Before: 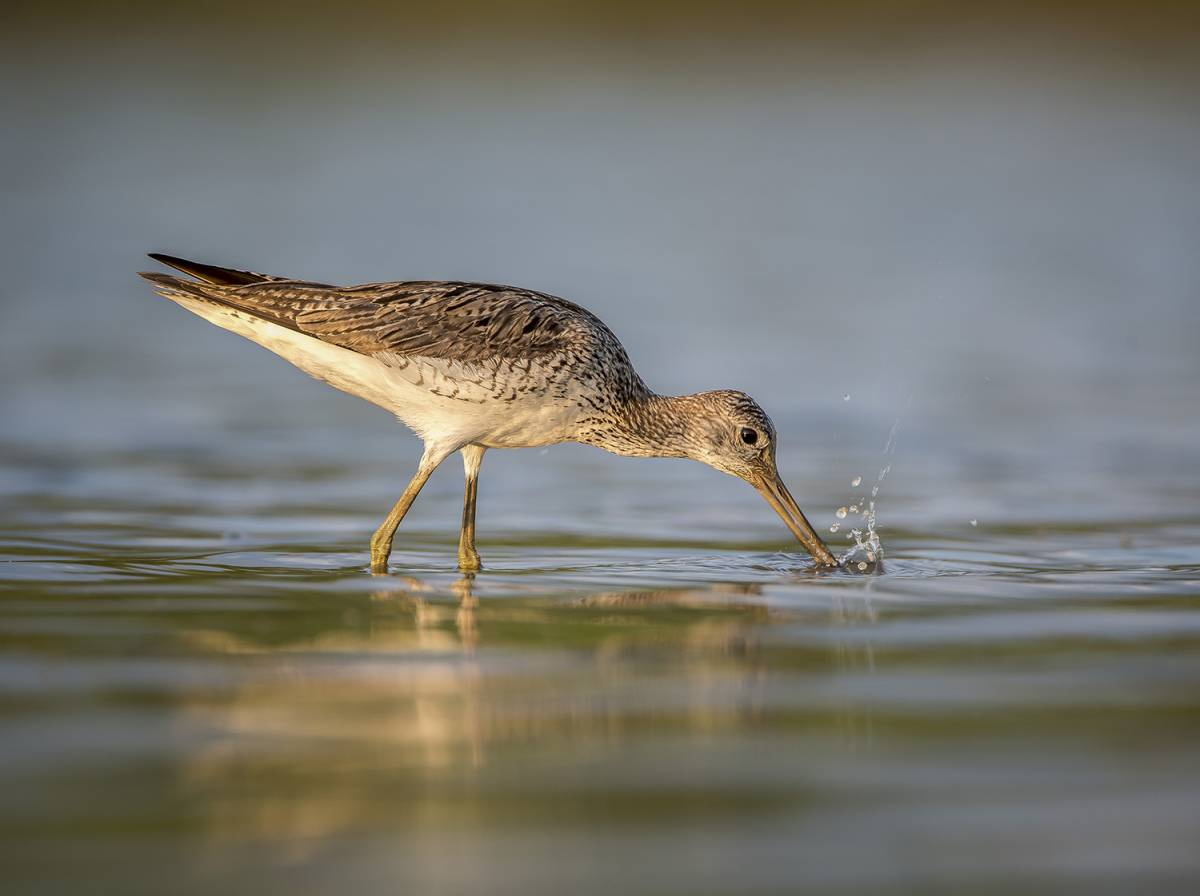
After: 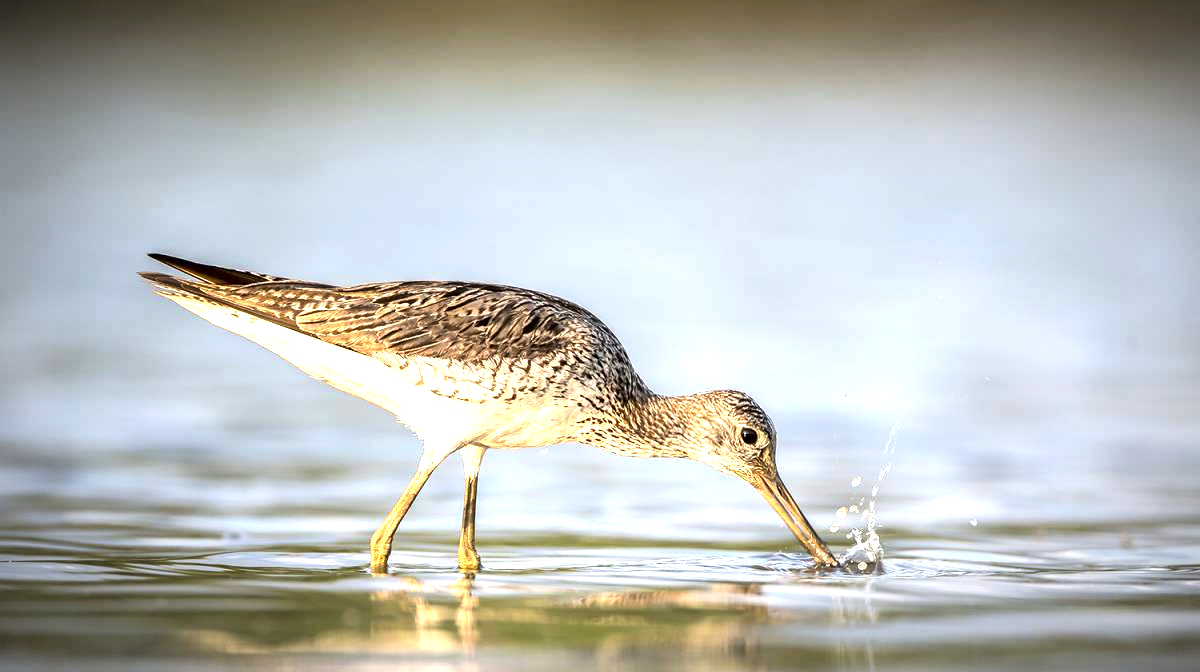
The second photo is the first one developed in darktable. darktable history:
crop: bottom 24.988%
vignetting: fall-off radius 60%, automatic ratio true
exposure: exposure 0.95 EV, compensate highlight preservation false
tone equalizer: -8 EV -0.75 EV, -7 EV -0.7 EV, -6 EV -0.6 EV, -5 EV -0.4 EV, -3 EV 0.4 EV, -2 EV 0.6 EV, -1 EV 0.7 EV, +0 EV 0.75 EV, edges refinement/feathering 500, mask exposure compensation -1.57 EV, preserve details no
